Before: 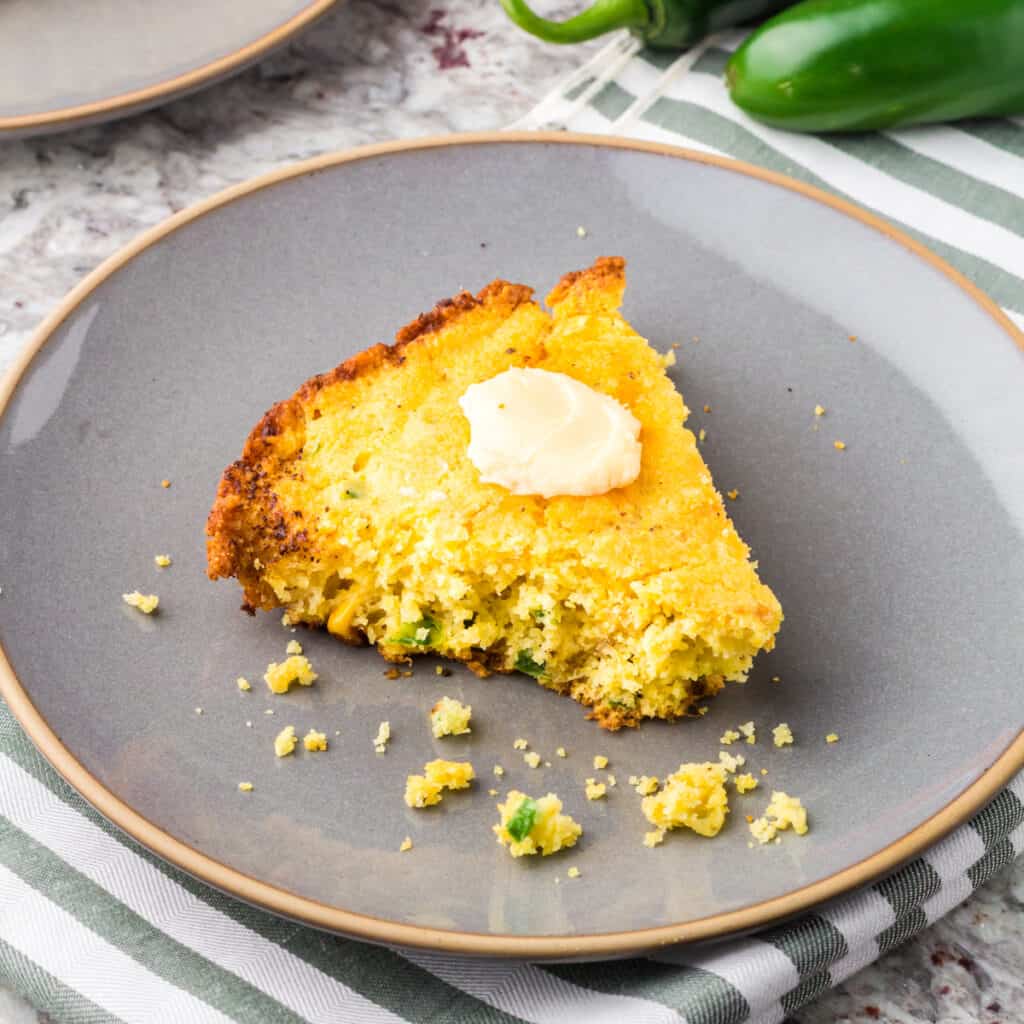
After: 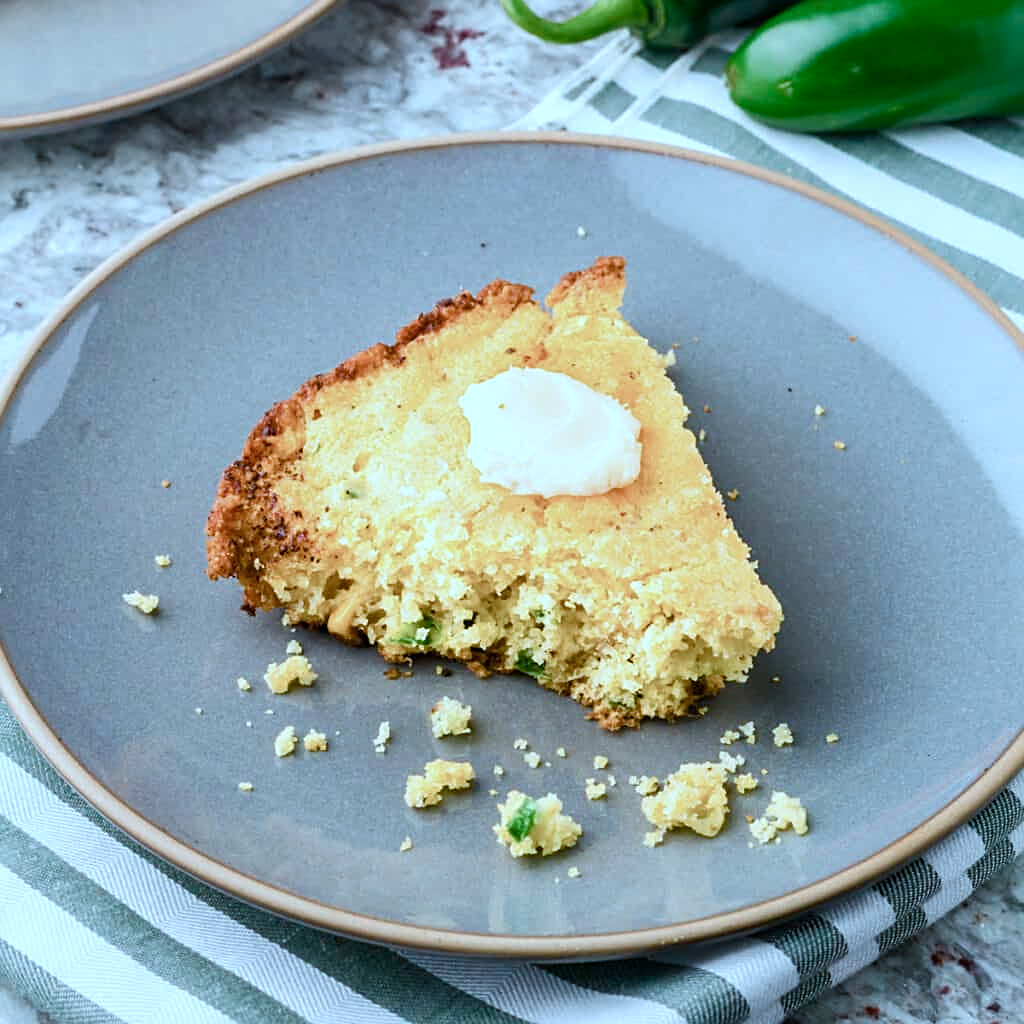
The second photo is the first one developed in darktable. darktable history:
color correction: highlights a* -9.81, highlights b* -20.92
color balance rgb: power › luminance -7.788%, power › chroma 1.12%, power › hue 216.4°, perceptual saturation grading › global saturation 20%, perceptual saturation grading › highlights -49.505%, perceptual saturation grading › shadows 24.946%, global vibrance 14.264%
sharpen: on, module defaults
